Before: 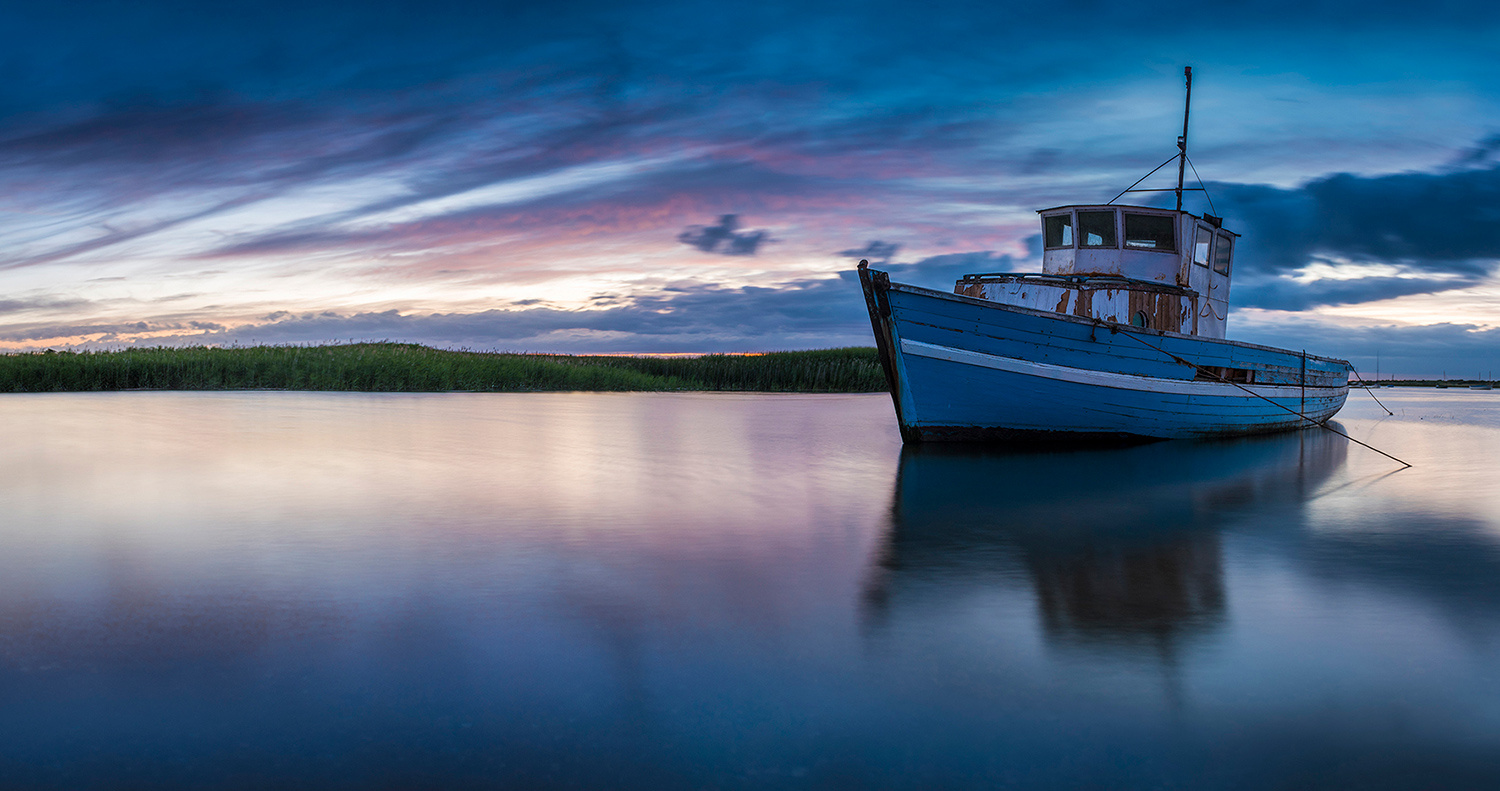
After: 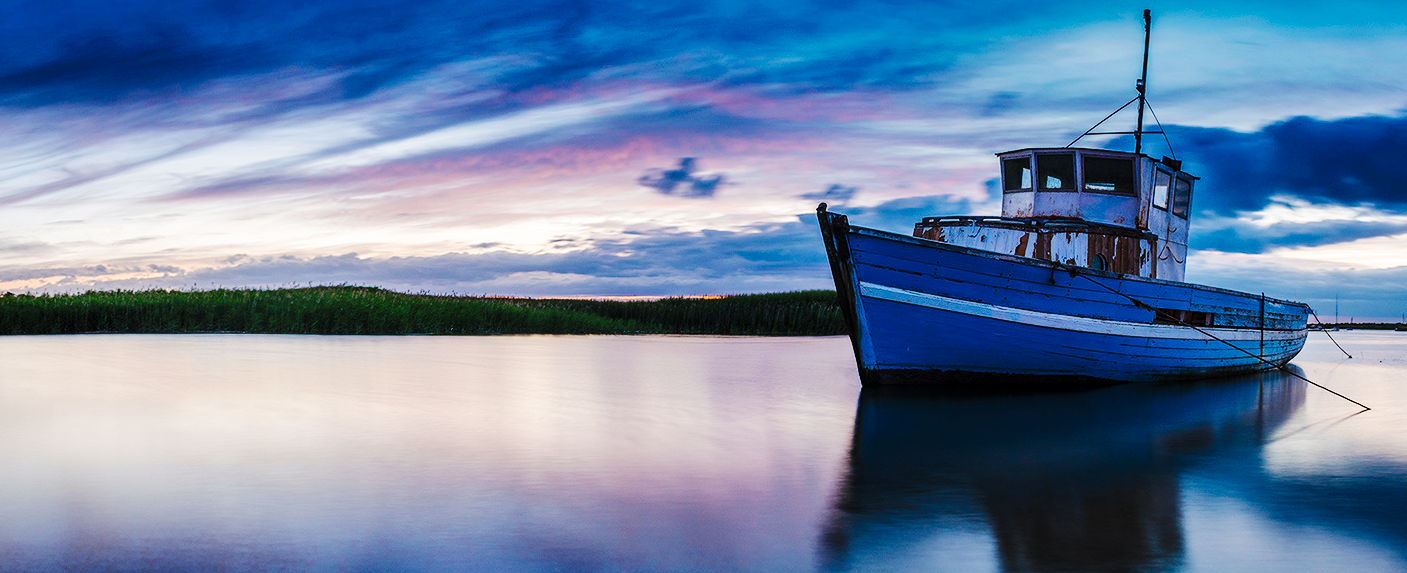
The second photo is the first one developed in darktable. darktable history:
shadows and highlights: shadows 37.27, highlights -28.18, soften with gaussian
tone curve: curves: ch0 [(0, 0) (0.003, 0.002) (0.011, 0.008) (0.025, 0.017) (0.044, 0.027) (0.069, 0.037) (0.1, 0.052) (0.136, 0.074) (0.177, 0.11) (0.224, 0.155) (0.277, 0.237) (0.335, 0.34) (0.399, 0.467) (0.468, 0.584) (0.543, 0.683) (0.623, 0.762) (0.709, 0.827) (0.801, 0.888) (0.898, 0.947) (1, 1)], preserve colors none
crop: left 2.737%, top 7.287%, right 3.421%, bottom 20.179%
